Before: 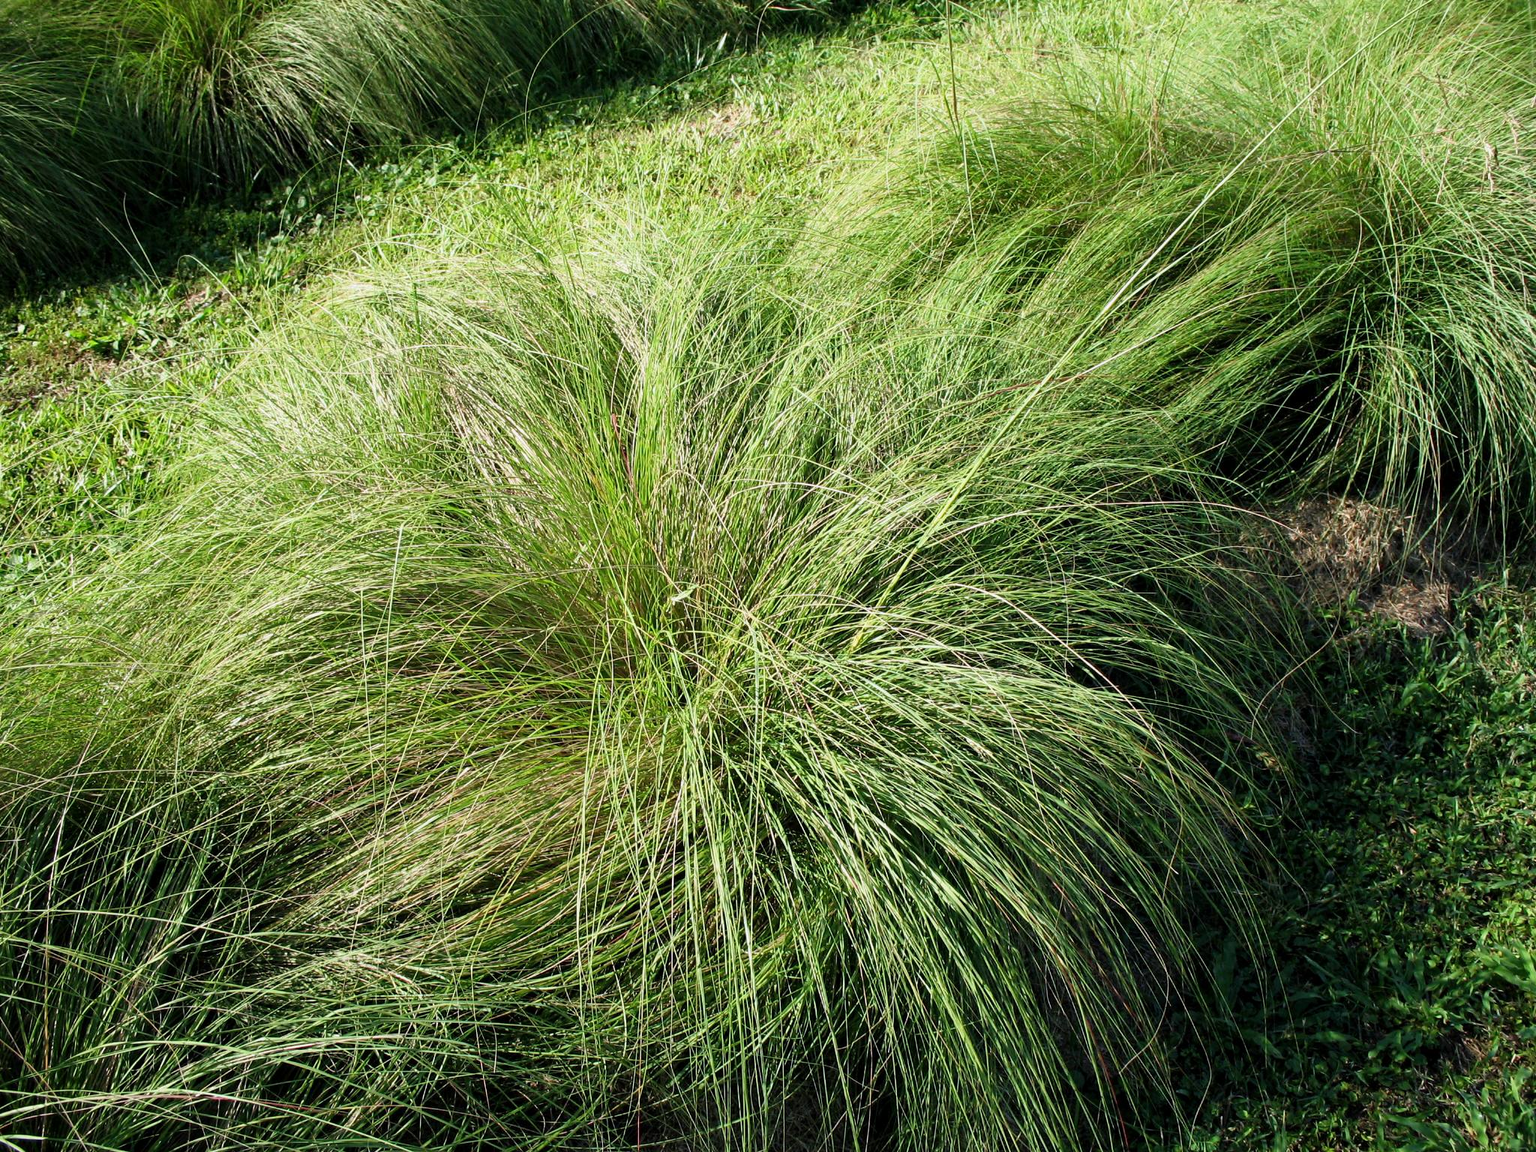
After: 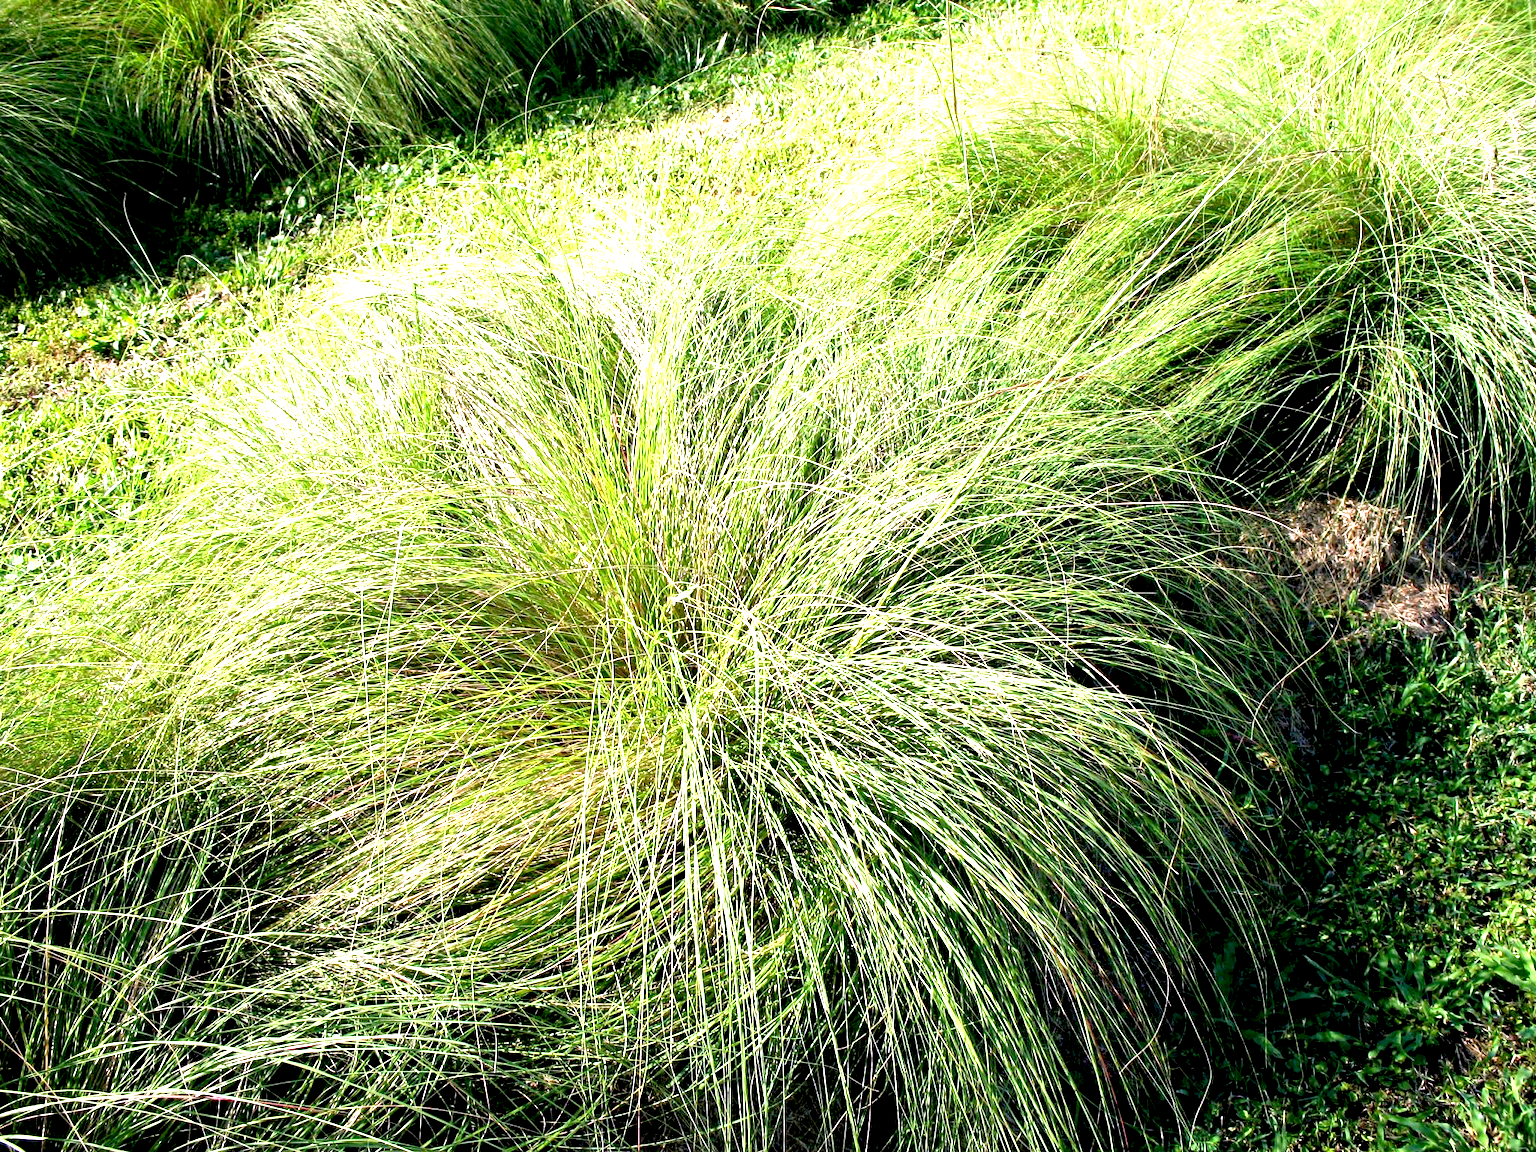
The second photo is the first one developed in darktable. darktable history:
white balance: red 1.05, blue 1.072
exposure: black level correction 0.009, exposure 1.425 EV, compensate highlight preservation false
